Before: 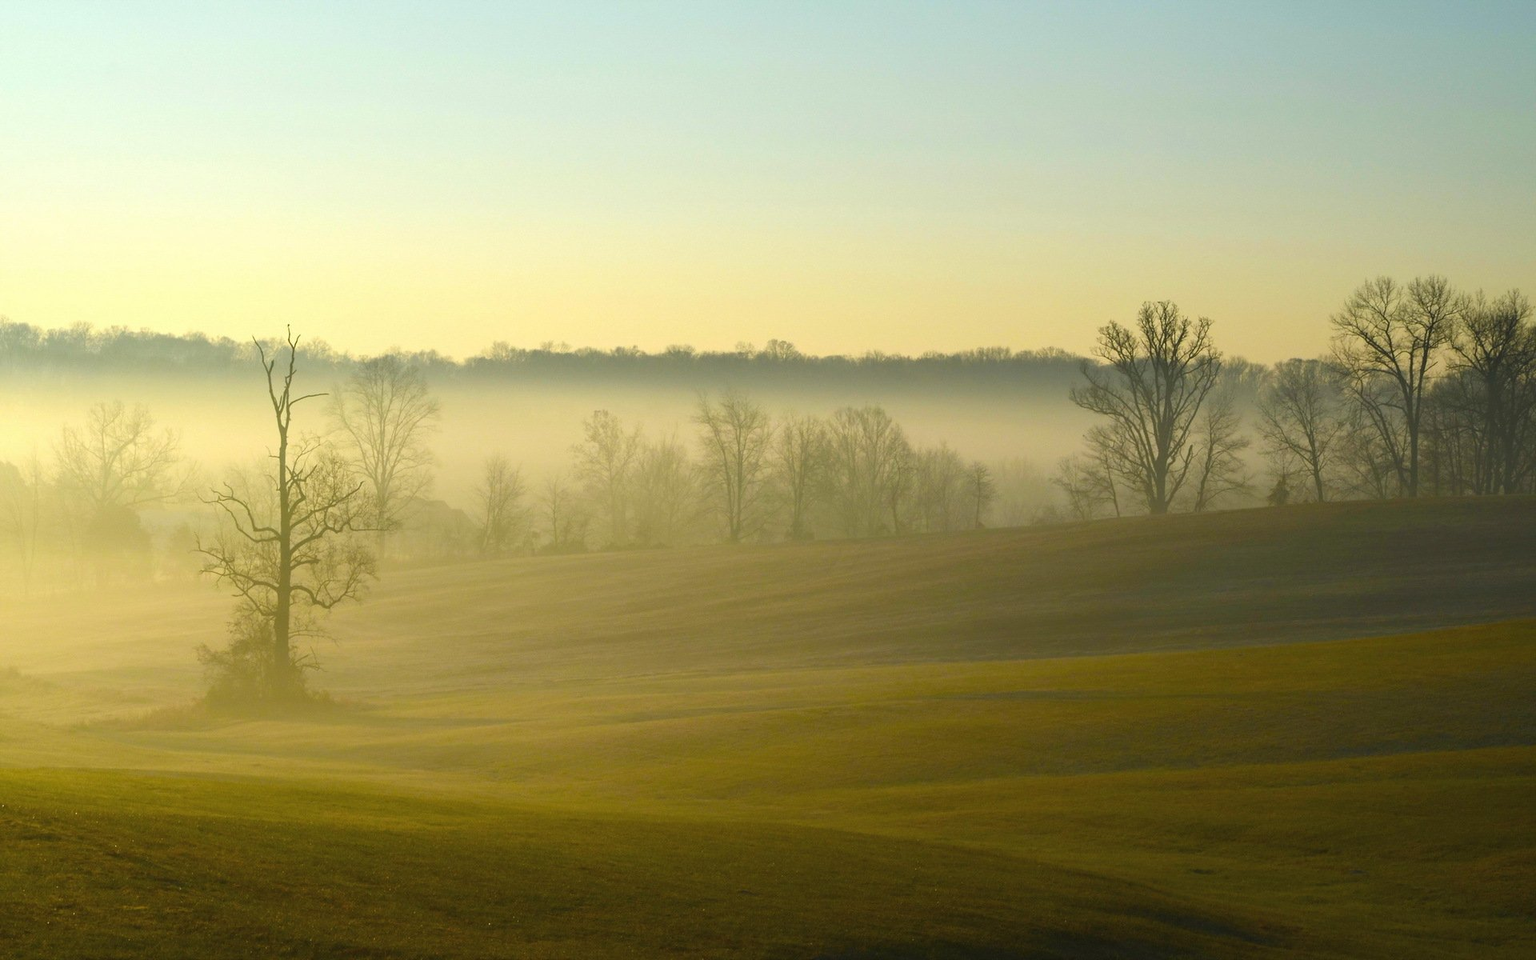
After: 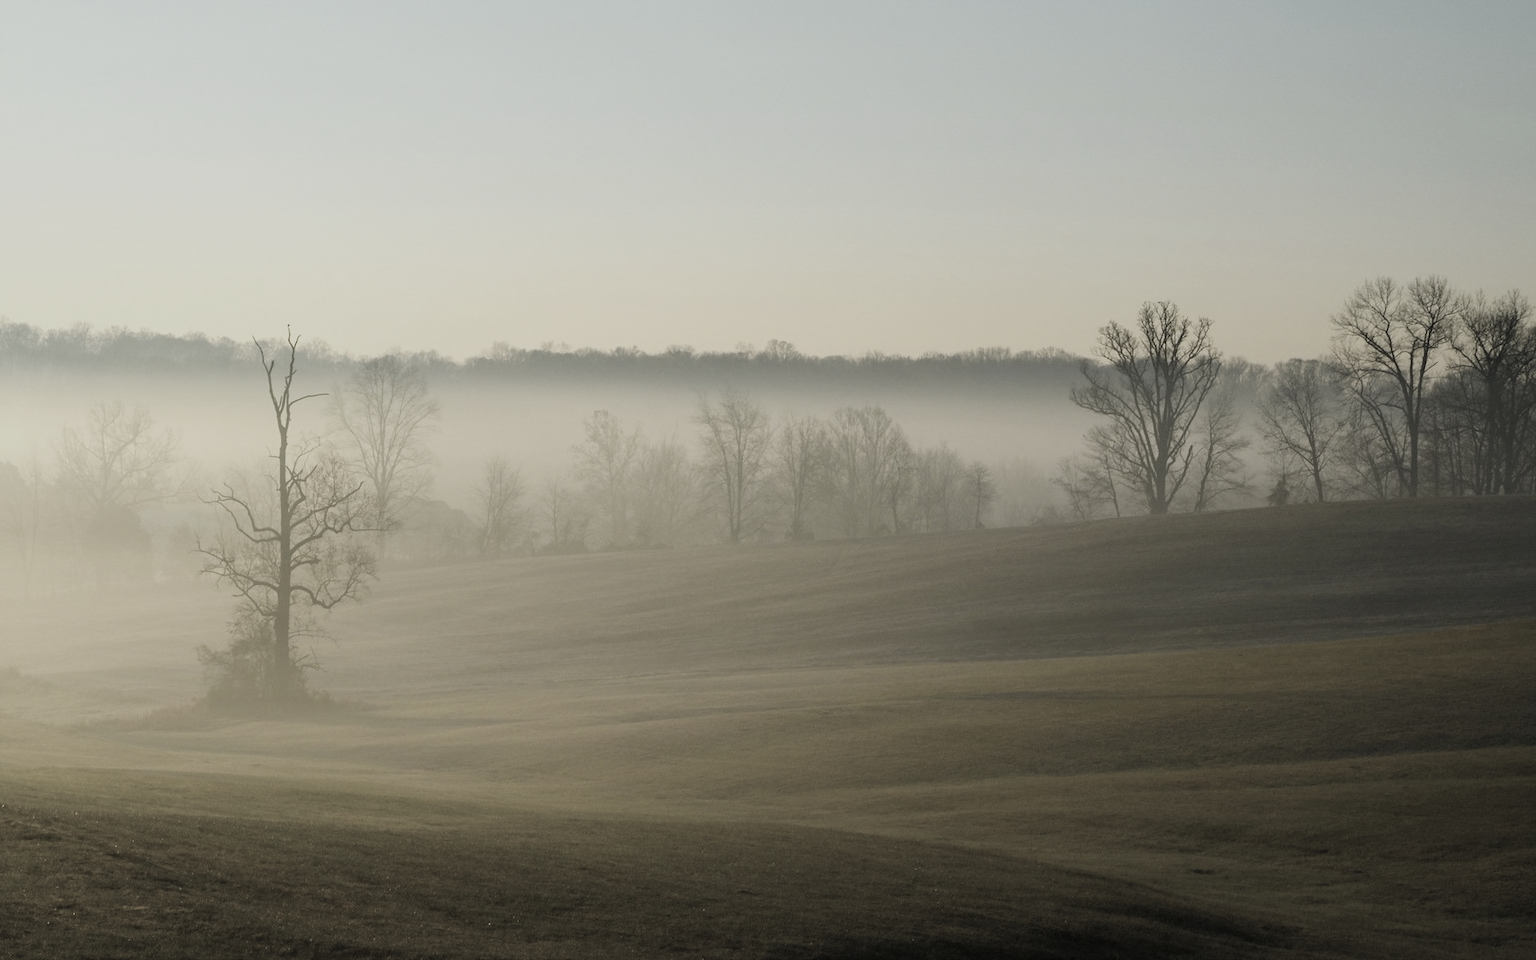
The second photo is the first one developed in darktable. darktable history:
color zones: curves: ch1 [(0, 0.153) (0.143, 0.15) (0.286, 0.151) (0.429, 0.152) (0.571, 0.152) (0.714, 0.151) (0.857, 0.151) (1, 0.153)]
filmic rgb: black relative exposure -7.65 EV, white relative exposure 4.56 EV, hardness 3.61
